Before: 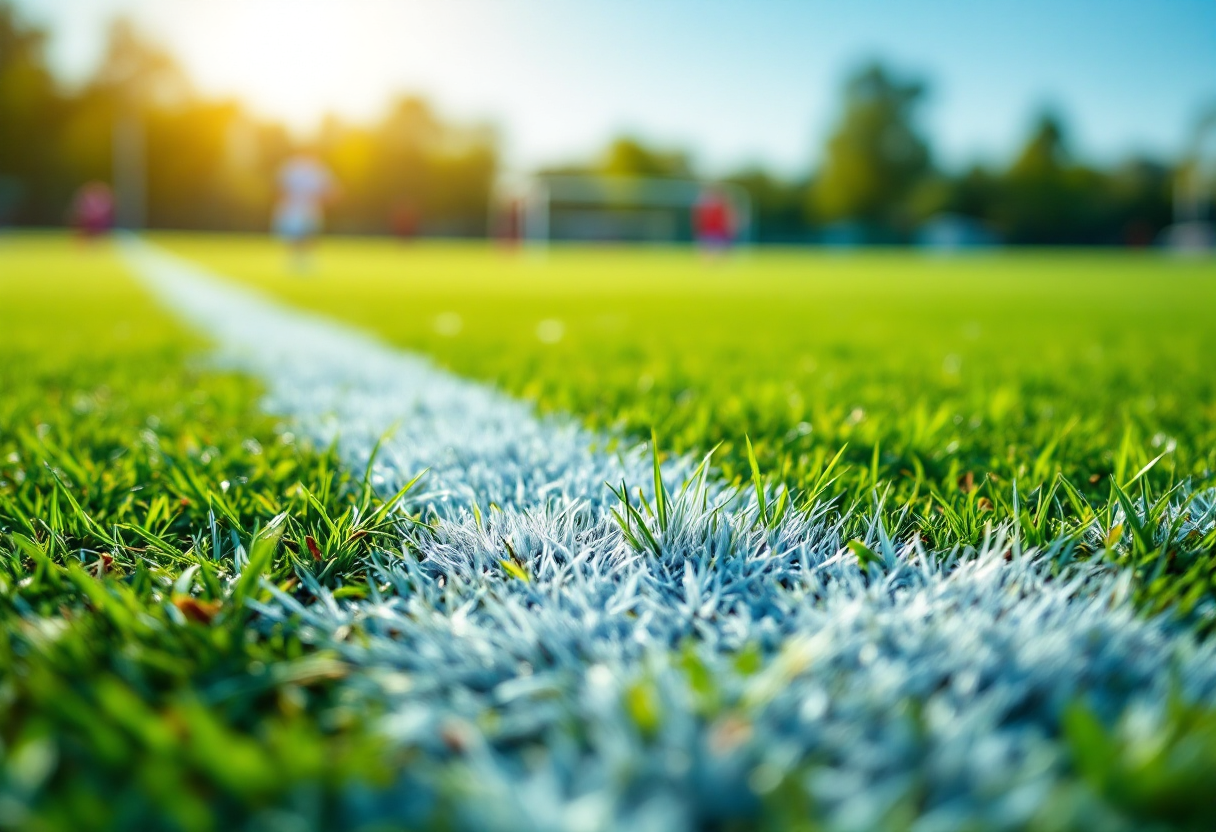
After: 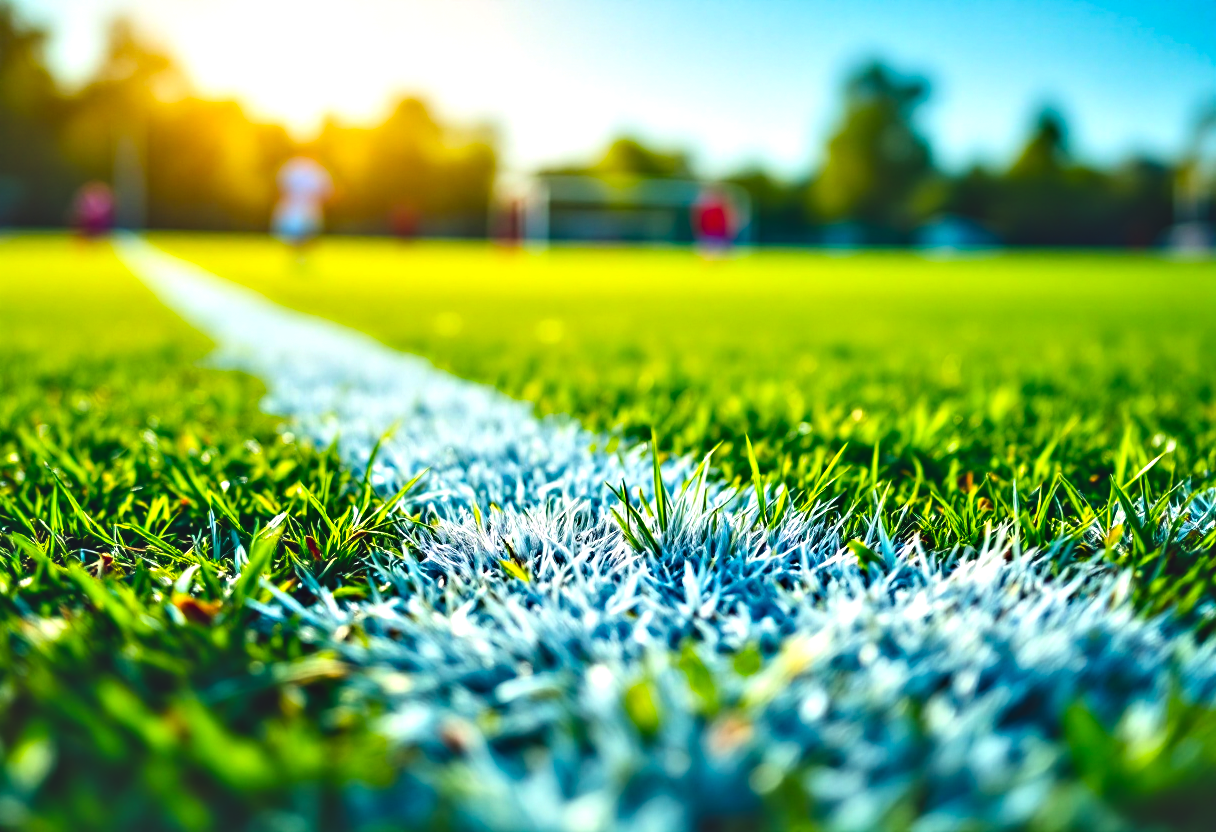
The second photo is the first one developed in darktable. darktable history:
color balance rgb: shadows lift › chroma 2.045%, shadows lift › hue 248.38°, highlights gain › luminance 6.998%, highlights gain › chroma 0.953%, highlights gain › hue 48.01°, linear chroma grading › global chroma 14.64%, perceptual saturation grading › global saturation 18.159%, global vibrance 9.815%
contrast equalizer: y [[0.48, 0.654, 0.731, 0.706, 0.772, 0.382], [0.55 ×6], [0 ×6], [0 ×6], [0 ×6]], mix 0.57
exposure: black level correction -0.041, exposure 0.065 EV, compensate highlight preservation false
contrast brightness saturation: contrast 0.128, brightness -0.062, saturation 0.162
